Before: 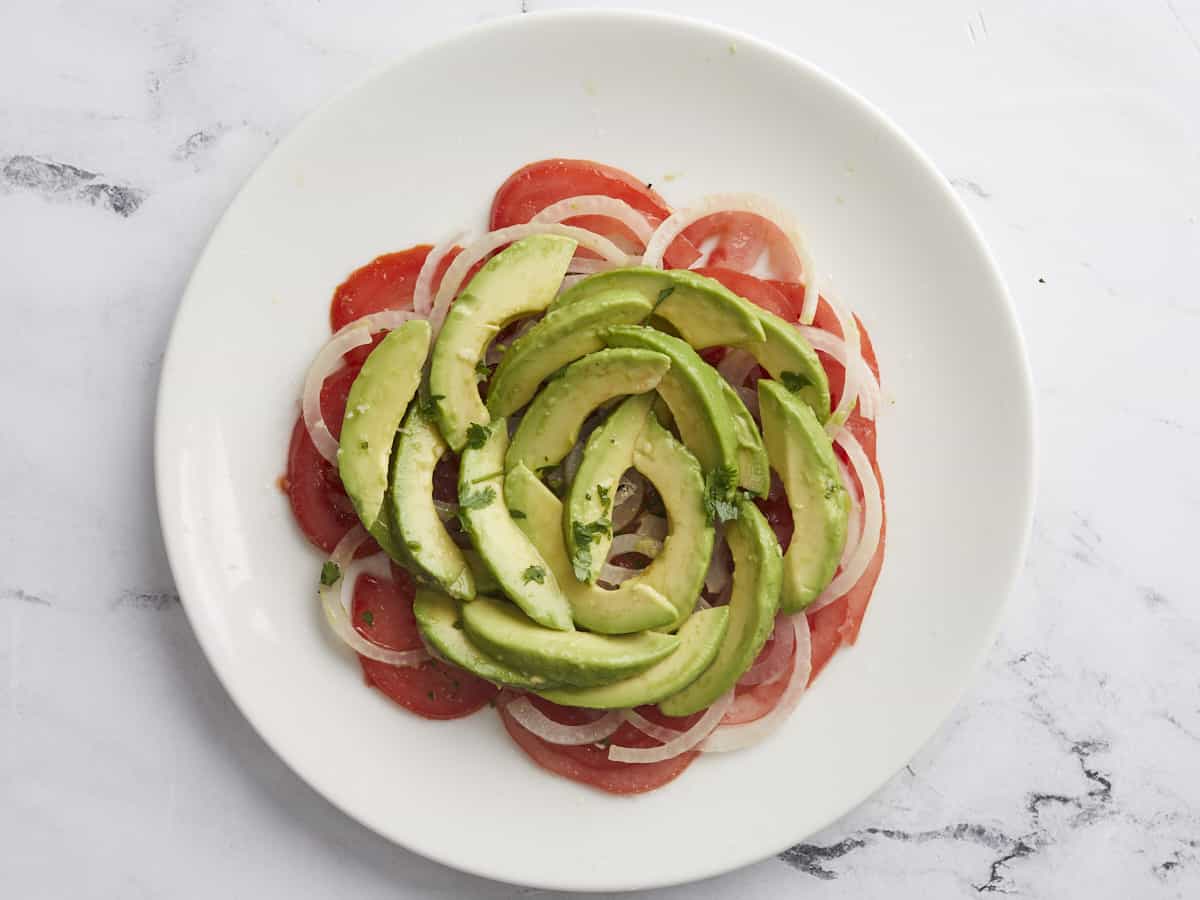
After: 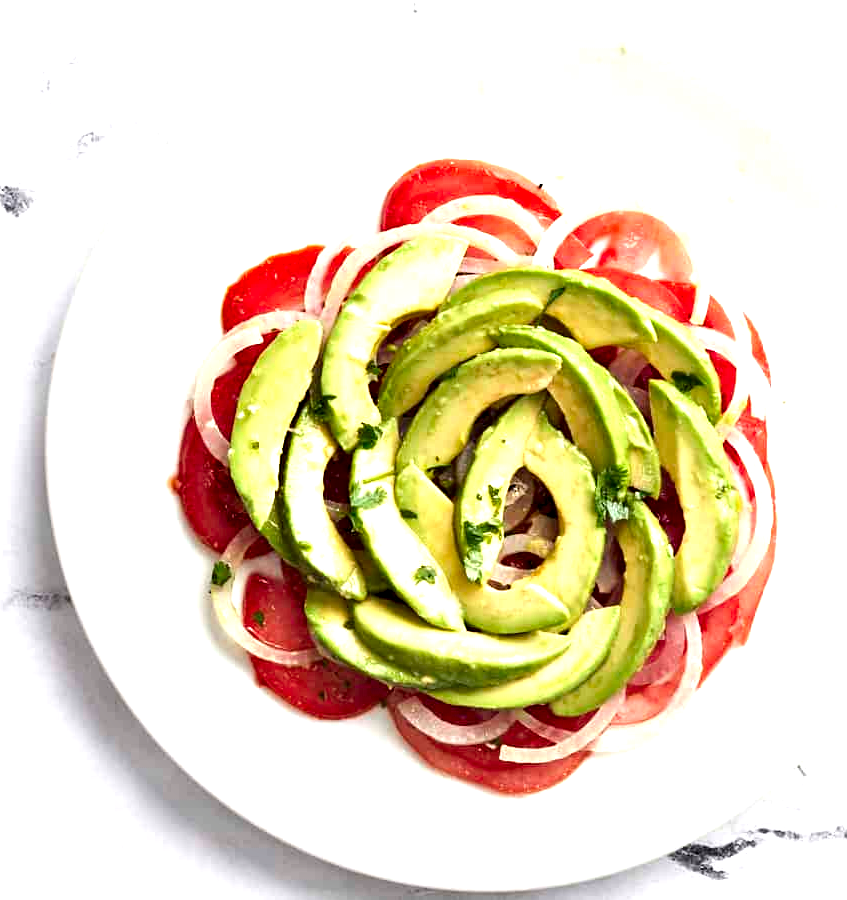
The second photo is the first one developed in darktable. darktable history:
contrast equalizer: octaves 7, y [[0.6 ×6], [0.55 ×6], [0 ×6], [0 ×6], [0 ×6]]
crop and rotate: left 9.084%, right 20.304%
exposure: exposure 1 EV, compensate highlight preservation false
